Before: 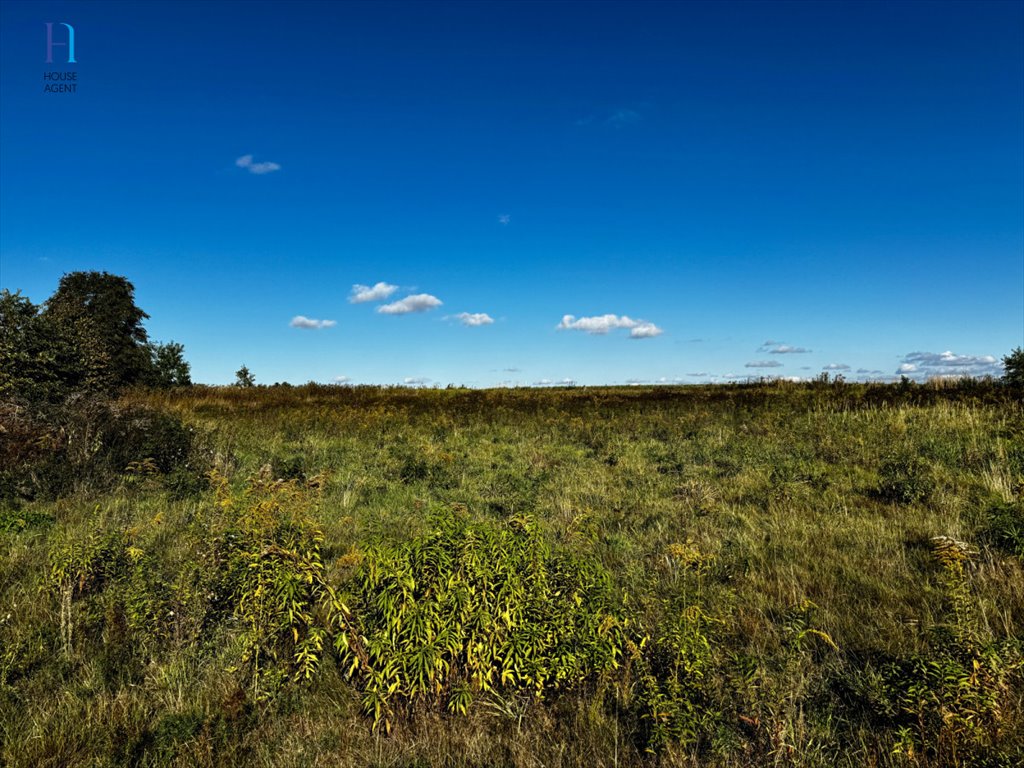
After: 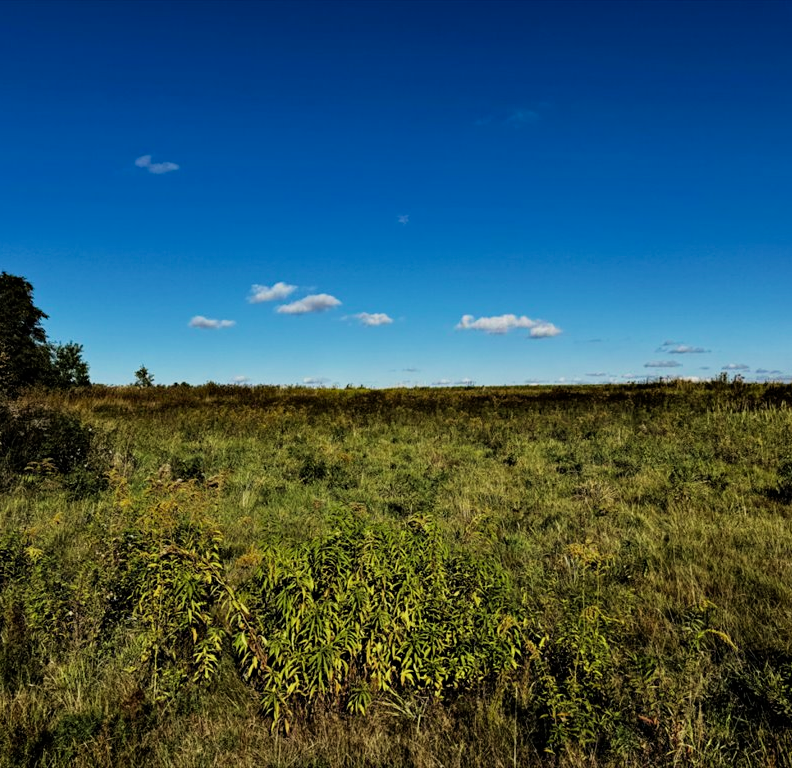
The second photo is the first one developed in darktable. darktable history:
crop: left 9.893%, right 12.743%
filmic rgb: black relative exposure -7.97 EV, white relative exposure 4.01 EV, hardness 4.15, iterations of high-quality reconstruction 0, enable highlight reconstruction true
haze removal: compatibility mode true
velvia: strength 28.91%
